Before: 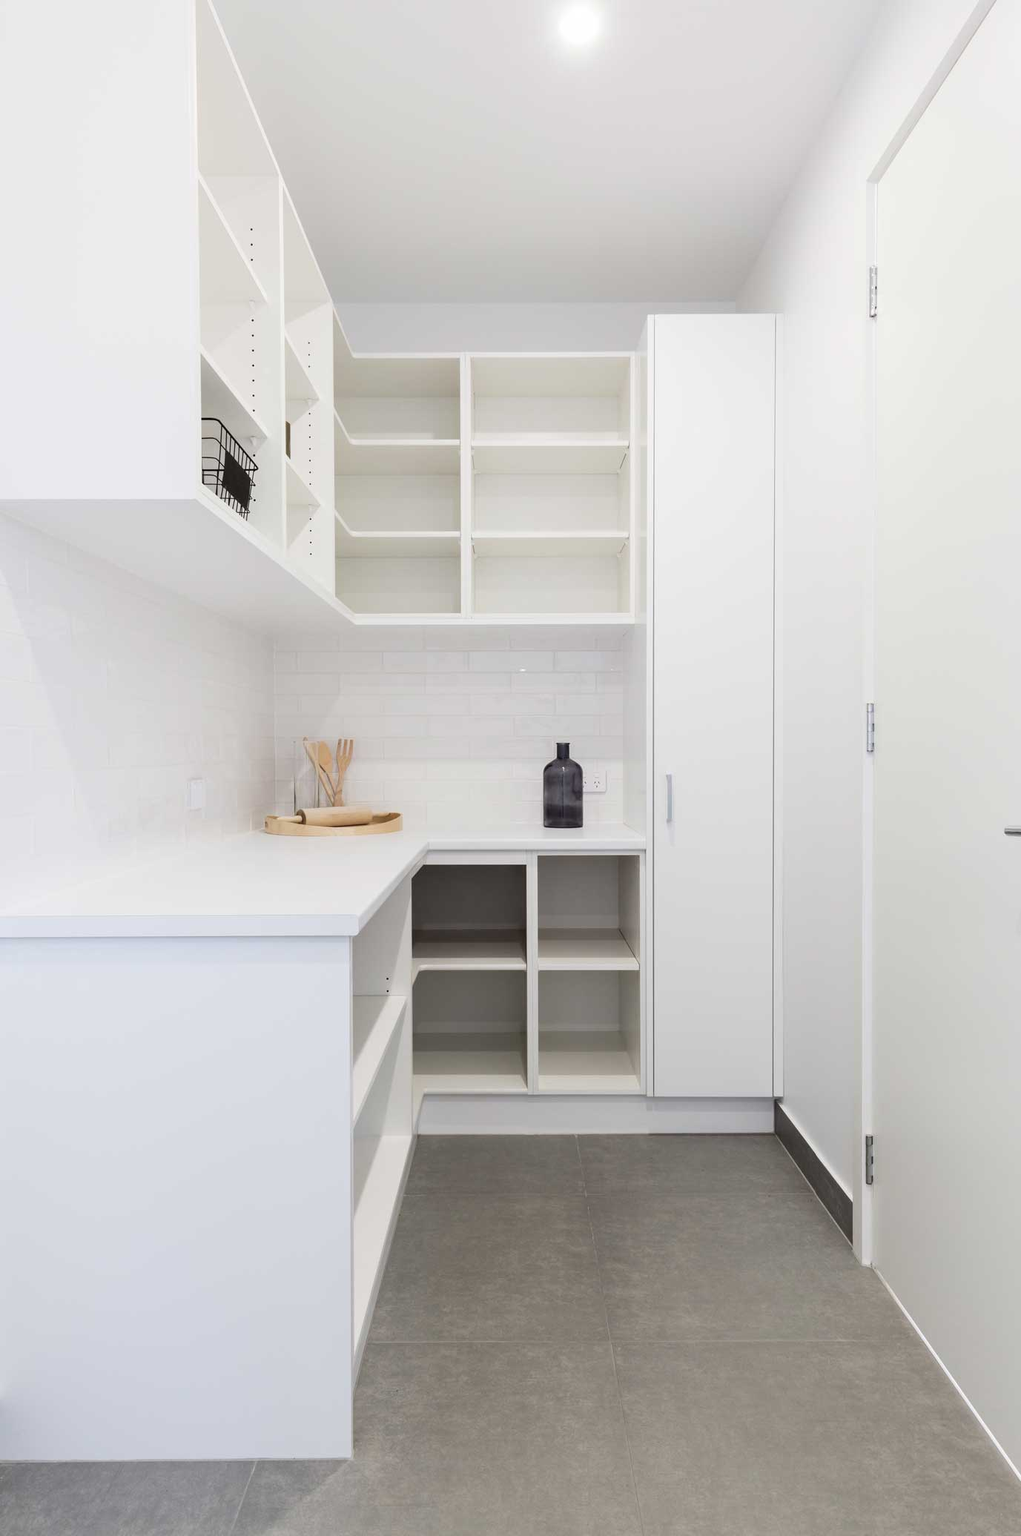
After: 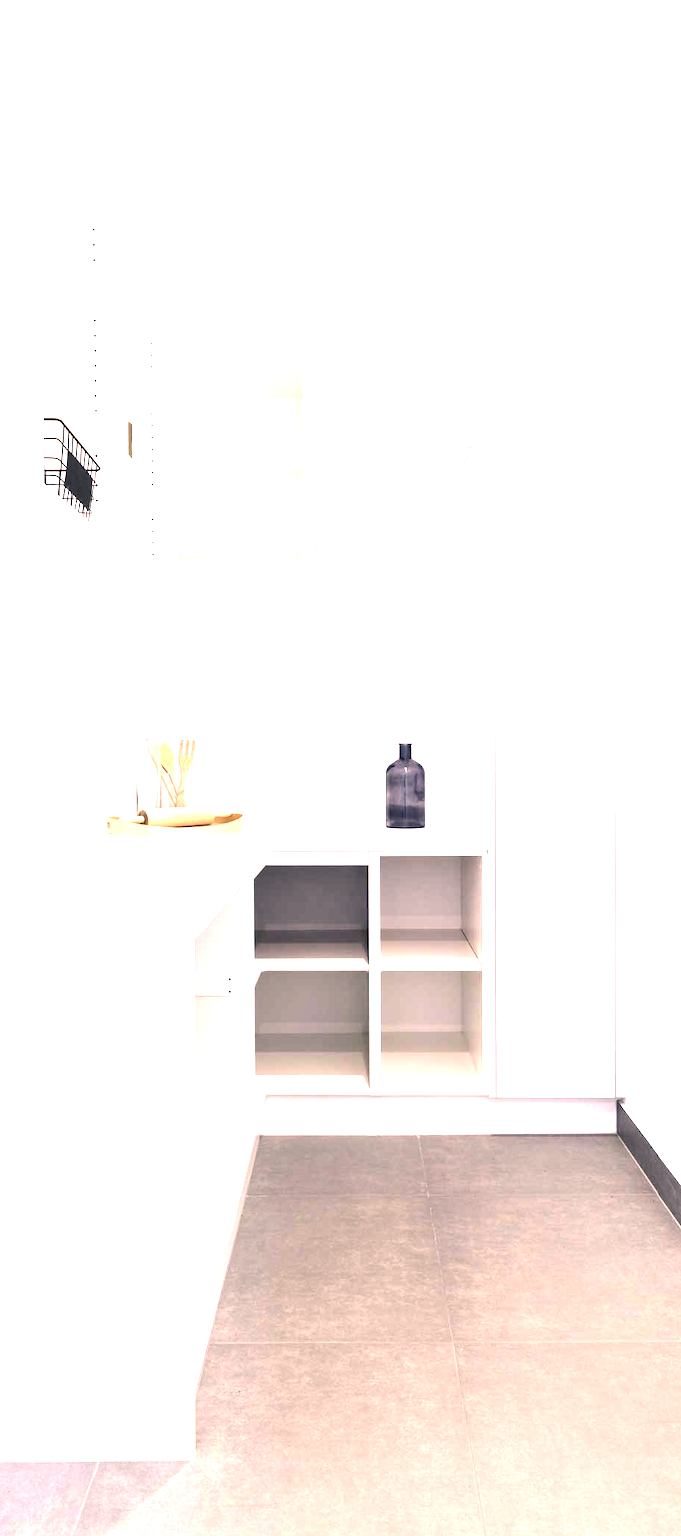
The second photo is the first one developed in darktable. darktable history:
crop and rotate: left 15.506%, right 17.686%
exposure: black level correction 0, exposure 1.392 EV, compensate highlight preservation false
color correction: highlights a* 14.46, highlights b* 6.13, shadows a* -5.67, shadows b* -15.86, saturation 0.829
color balance rgb: perceptual saturation grading › global saturation 30.99%
tone equalizer: -8 EV -0.441 EV, -7 EV -0.4 EV, -6 EV -0.311 EV, -5 EV -0.186 EV, -3 EV 0.225 EV, -2 EV 0.334 EV, -1 EV 0.388 EV, +0 EV 0.388 EV, edges refinement/feathering 500, mask exposure compensation -1.57 EV, preserve details no
